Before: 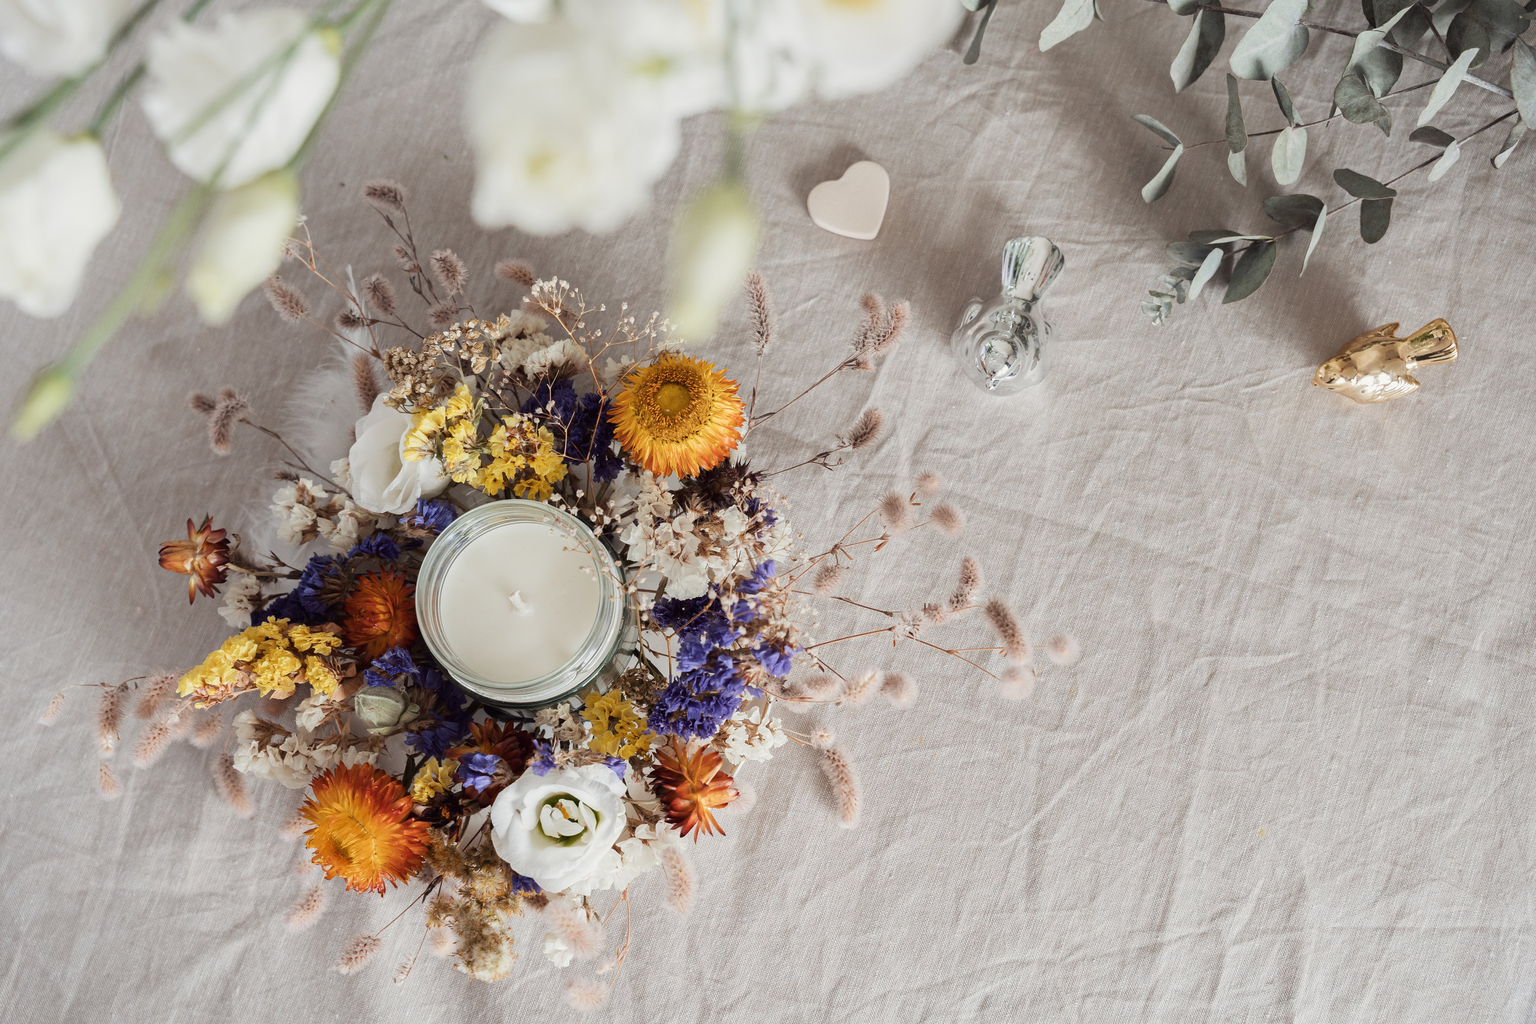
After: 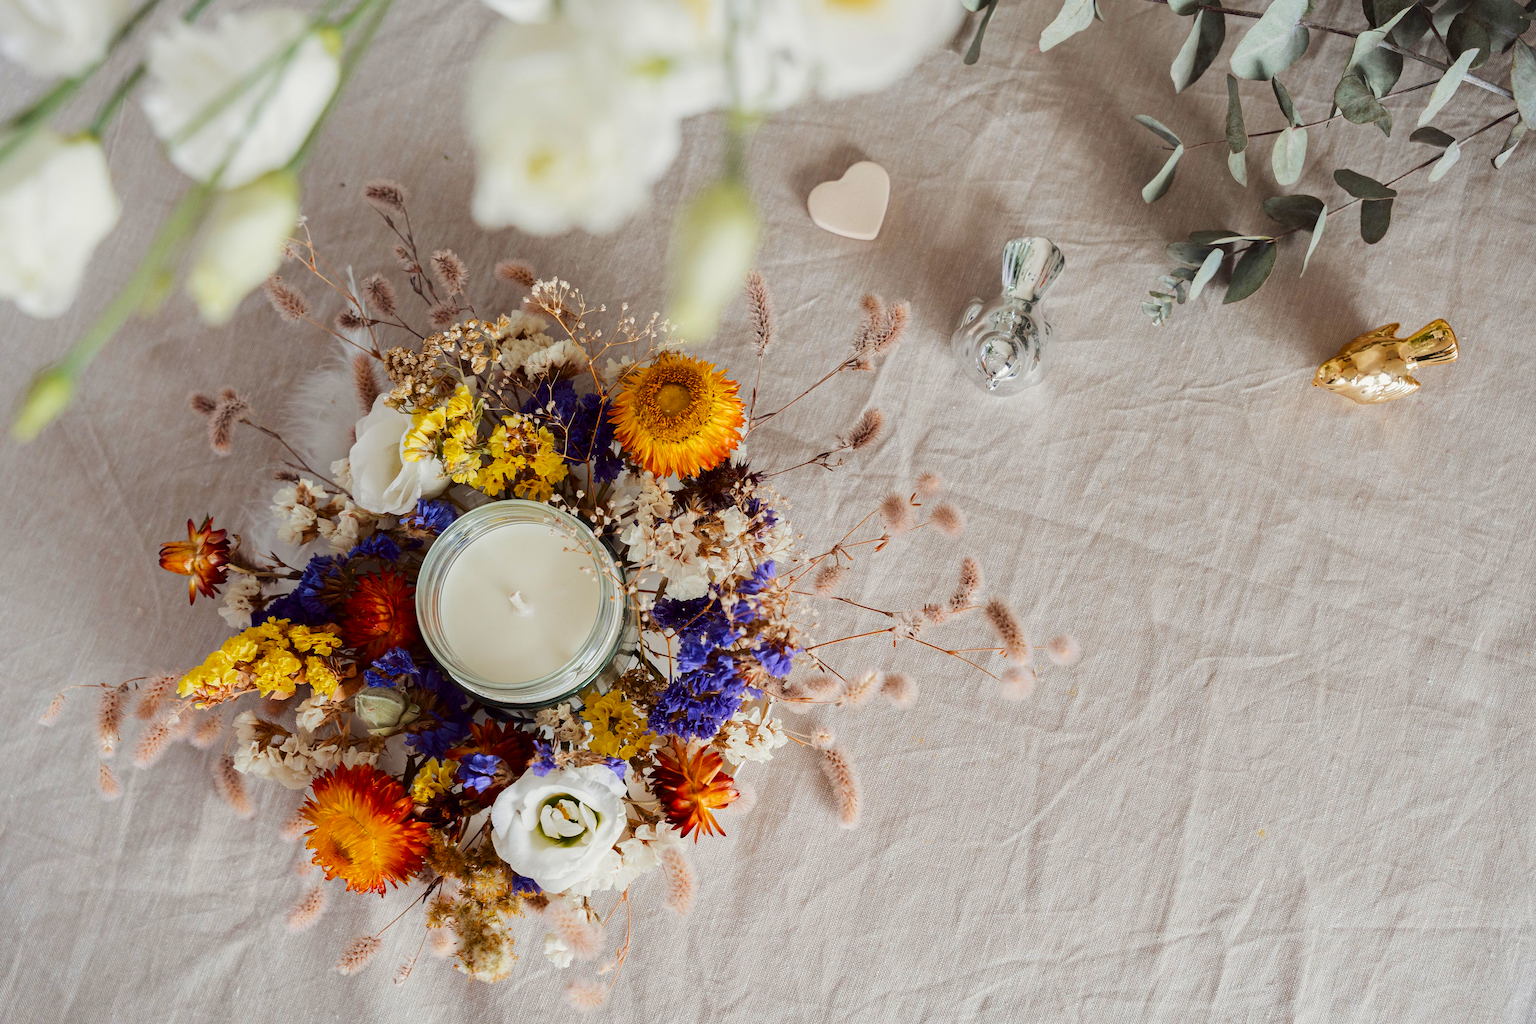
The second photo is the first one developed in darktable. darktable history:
color balance rgb: perceptual saturation grading › global saturation 25%, perceptual brilliance grading › mid-tones 10%, perceptual brilliance grading › shadows 15%, global vibrance 20%
contrast brightness saturation: contrast 0.07, brightness -0.14, saturation 0.11
